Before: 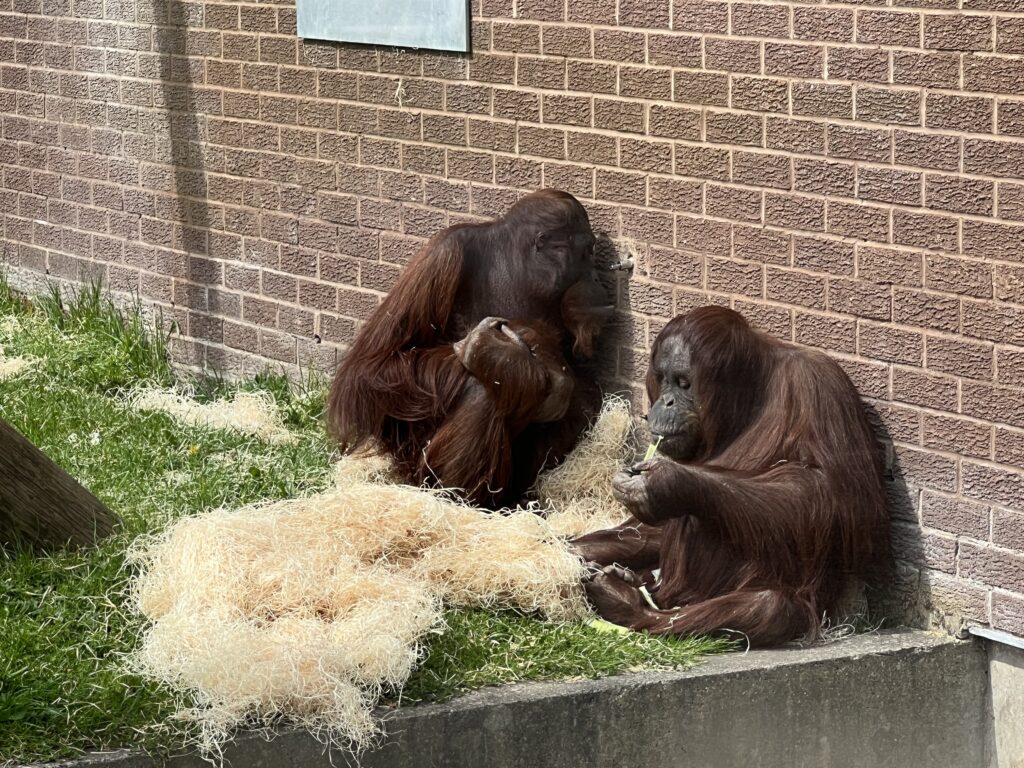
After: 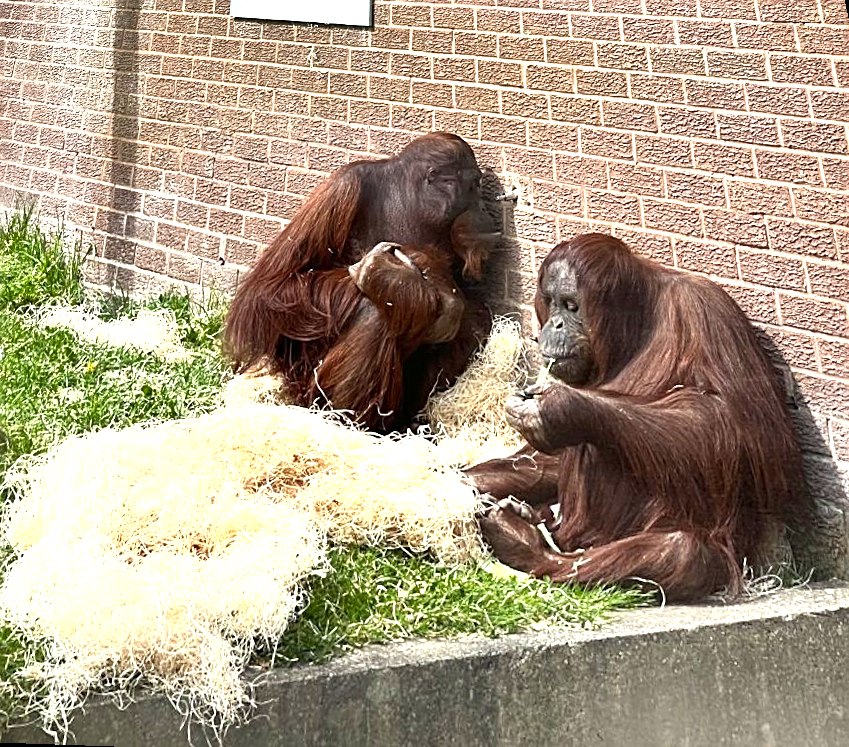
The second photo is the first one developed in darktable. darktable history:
exposure: exposure 1.137 EV, compensate highlight preservation false
rotate and perspective: rotation 0.72°, lens shift (vertical) -0.352, lens shift (horizontal) -0.051, crop left 0.152, crop right 0.859, crop top 0.019, crop bottom 0.964
sharpen: on, module defaults
shadows and highlights: shadows -88.03, highlights -35.45, shadows color adjustment 99.15%, highlights color adjustment 0%, soften with gaussian
